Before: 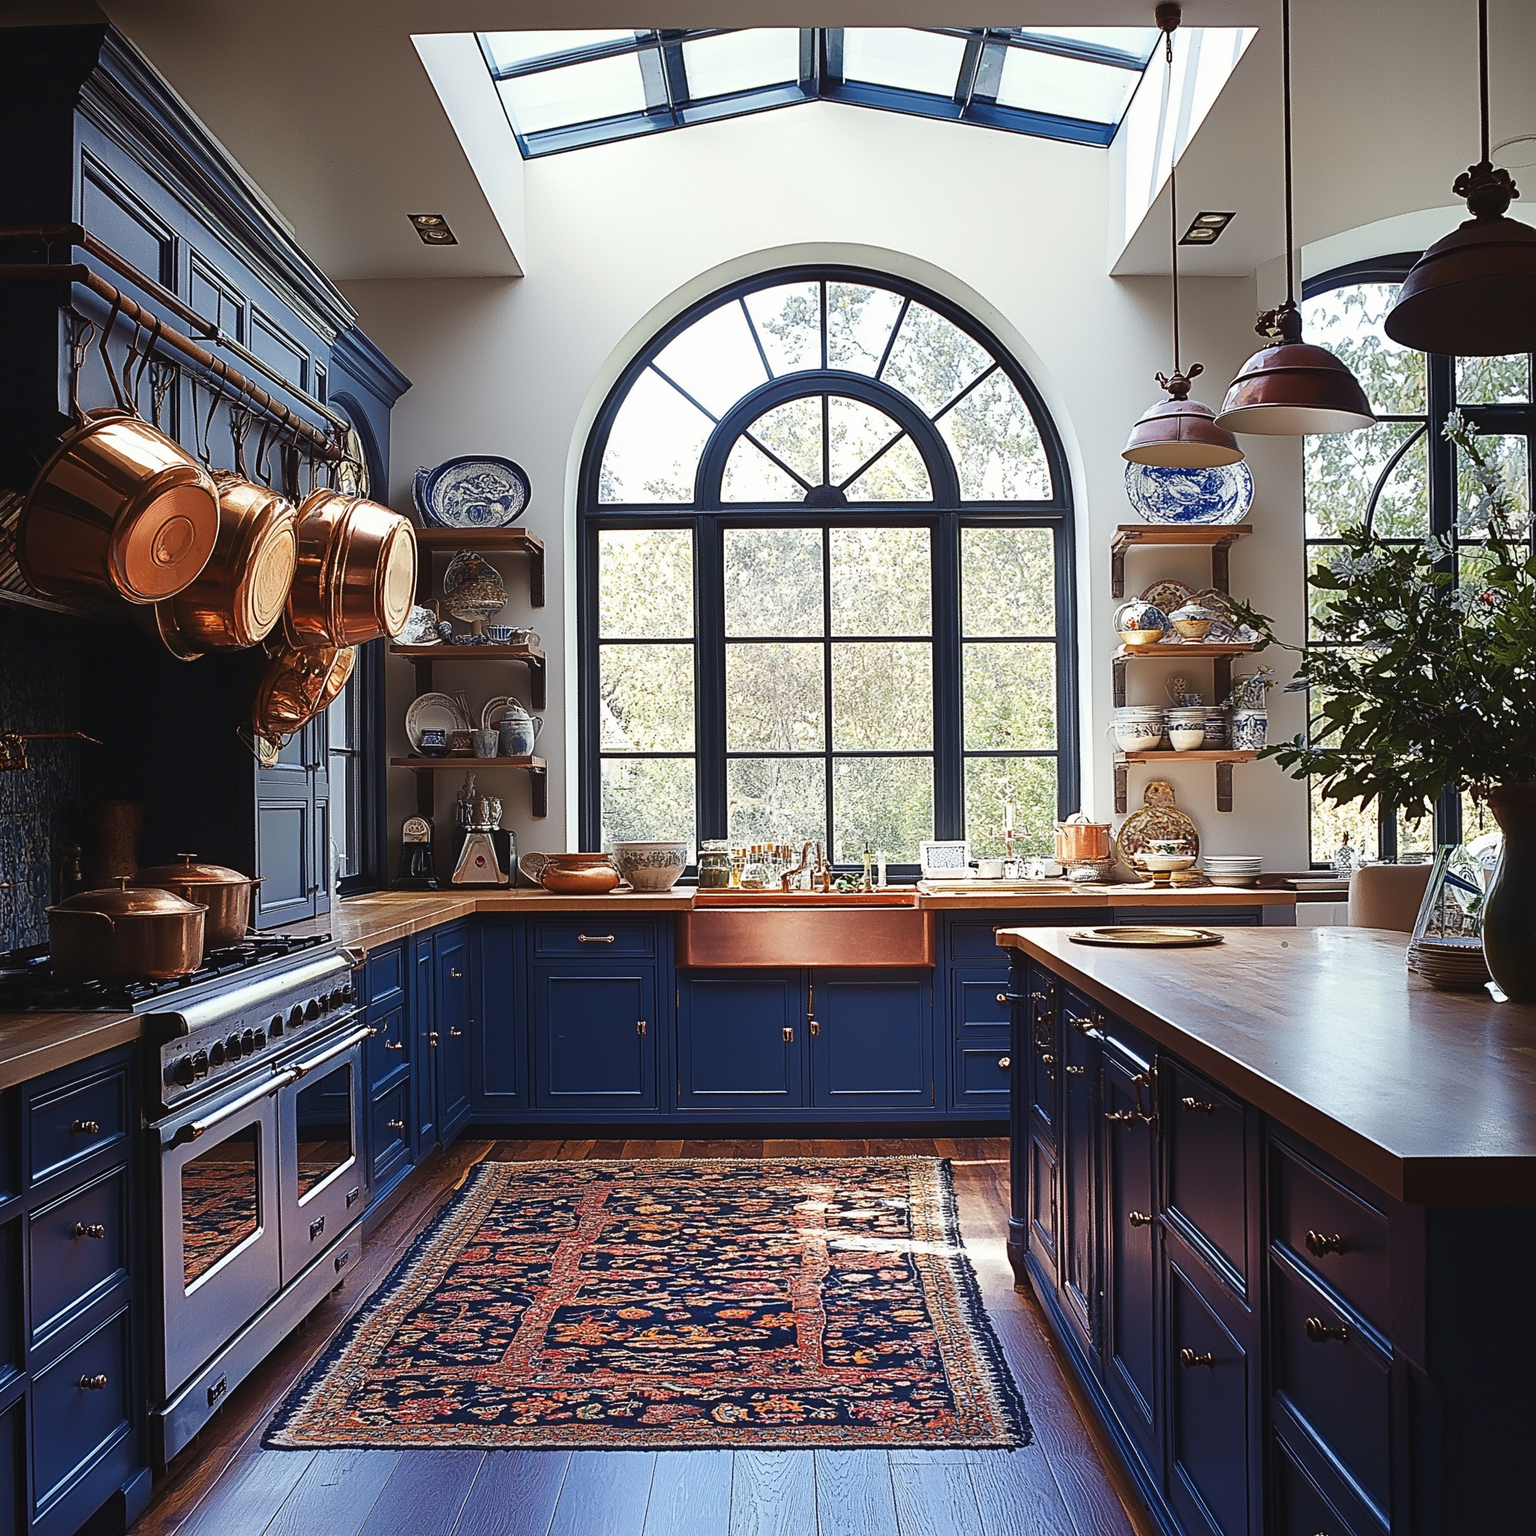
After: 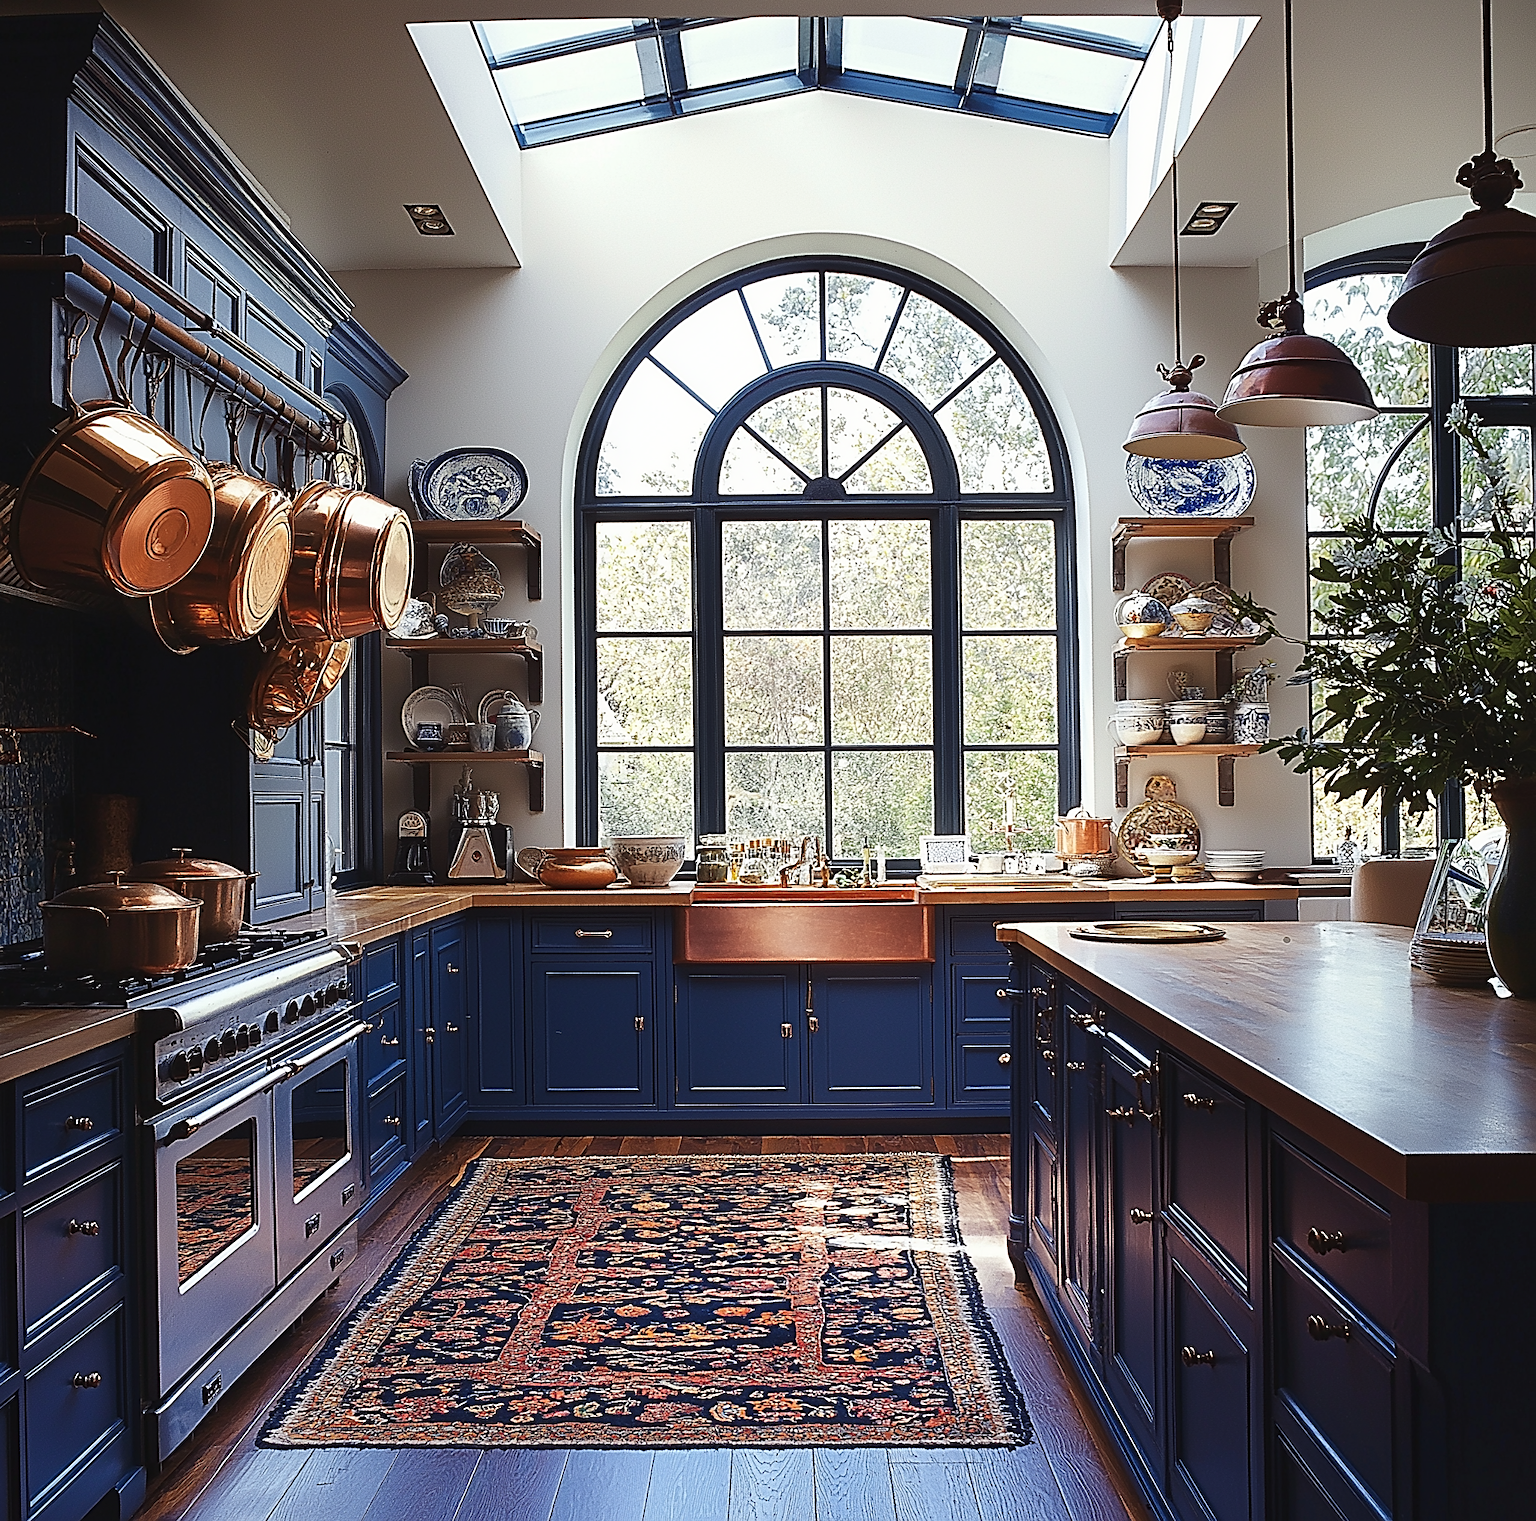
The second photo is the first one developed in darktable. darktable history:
sharpen: on, module defaults
crop: left 0.451%, top 0.747%, right 0.185%, bottom 0.842%
